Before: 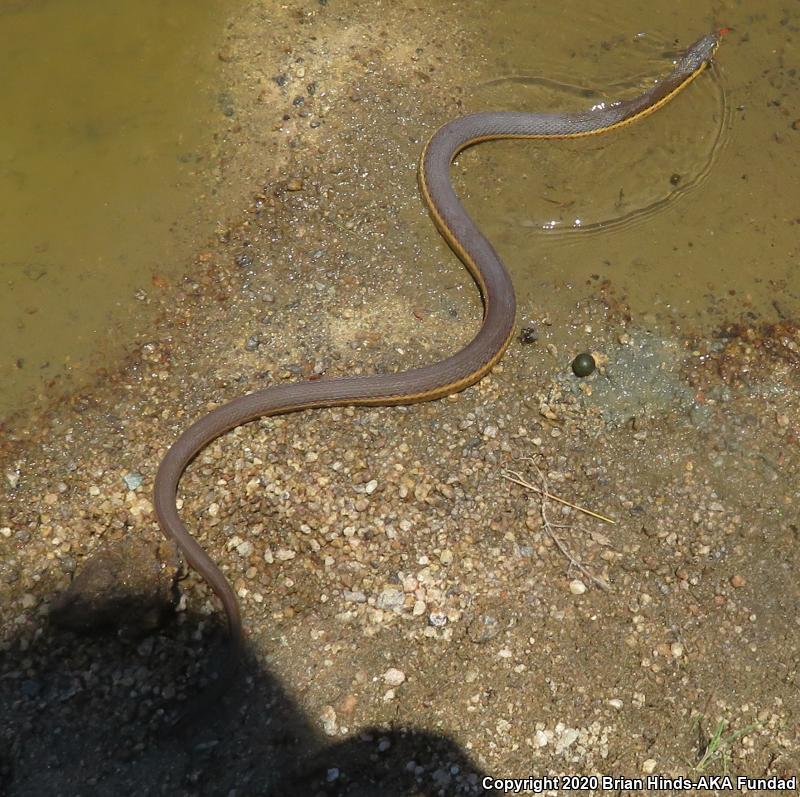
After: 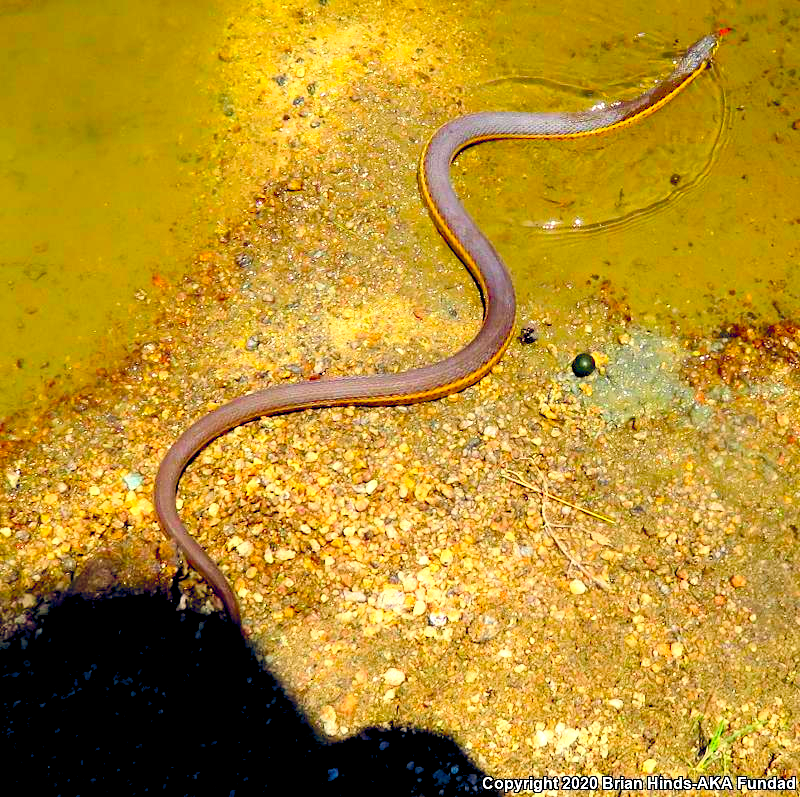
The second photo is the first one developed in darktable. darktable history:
tone equalizer: -8 EV -0.729 EV, -7 EV -0.739 EV, -6 EV -0.606 EV, -5 EV -0.38 EV, -3 EV 0.395 EV, -2 EV 0.6 EV, -1 EV 0.68 EV, +0 EV 0.744 EV
exposure: black level correction 0.029, exposure -0.077 EV, compensate exposure bias true, compensate highlight preservation false
color balance rgb: highlights gain › luminance 14.852%, global offset › chroma 0.158%, global offset › hue 253.92°, perceptual saturation grading › global saturation 25.923%
contrast brightness saturation: contrast 0.203, brightness 0.201, saturation 0.791
